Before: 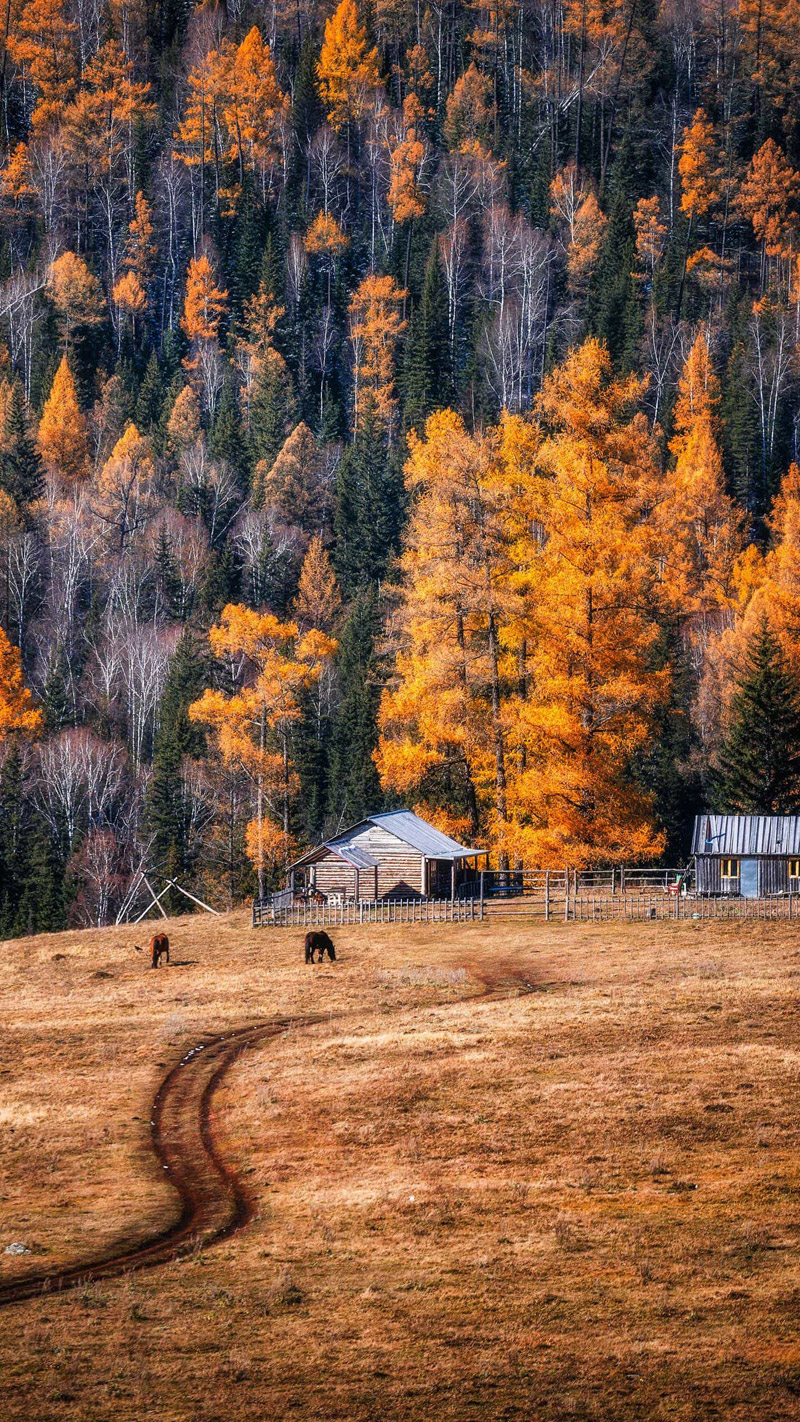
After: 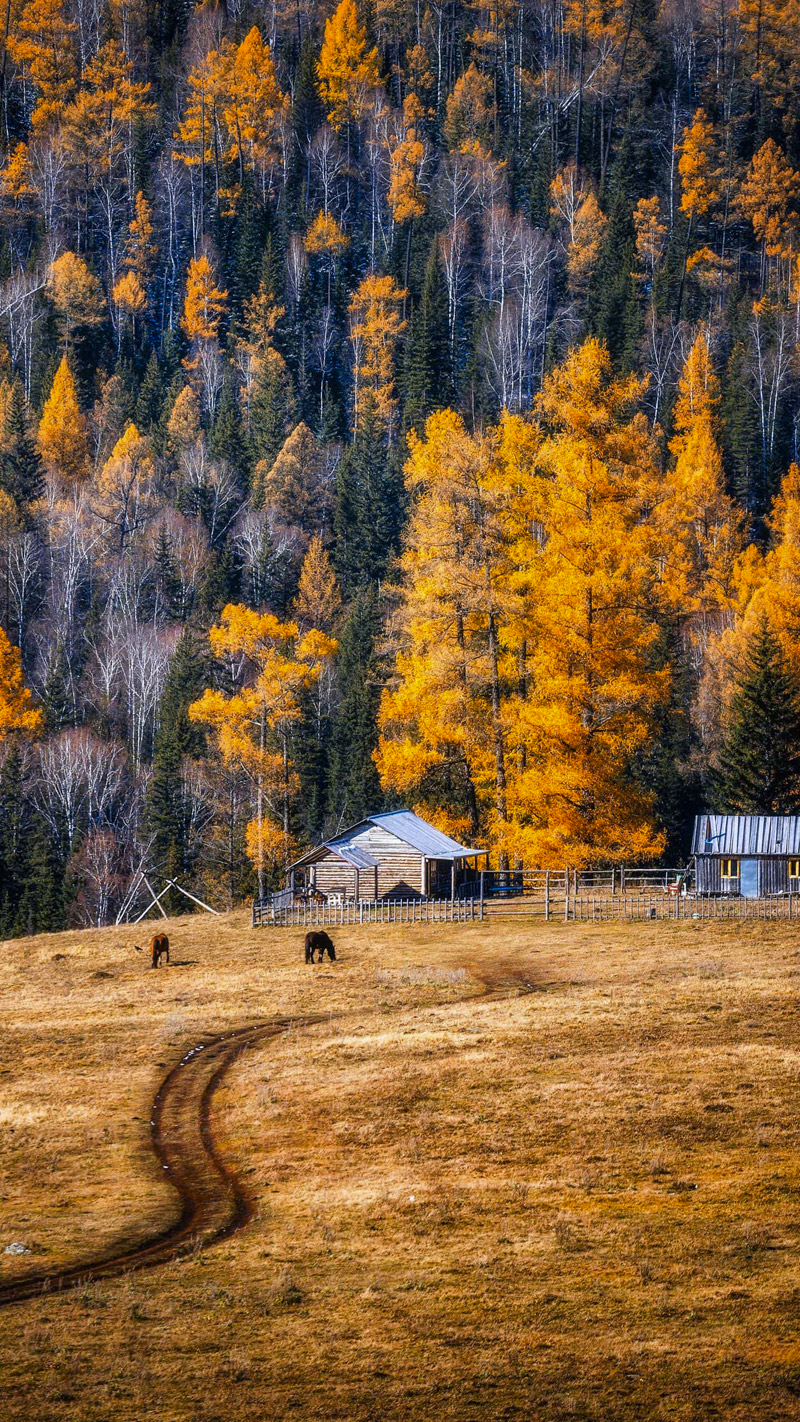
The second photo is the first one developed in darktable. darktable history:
white balance: red 0.982, blue 1.018
color contrast: green-magenta contrast 0.85, blue-yellow contrast 1.25, unbound 0
